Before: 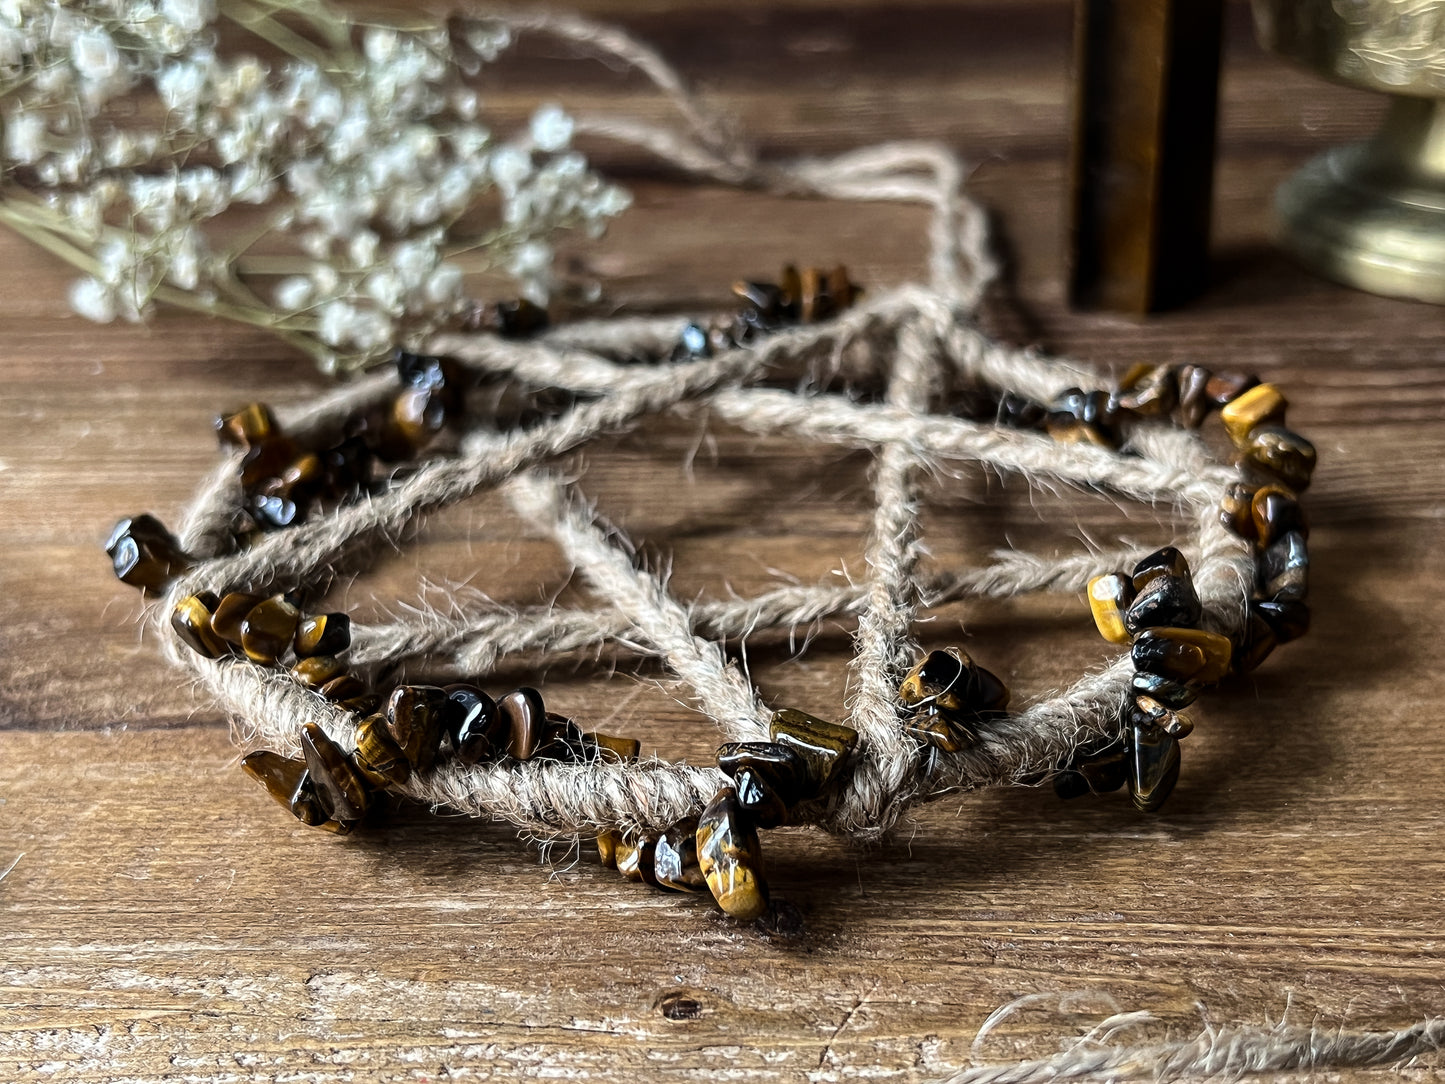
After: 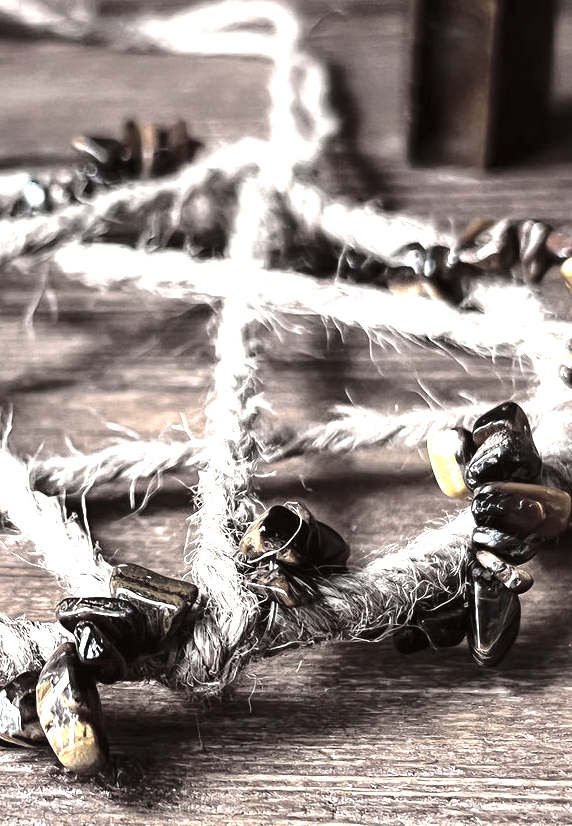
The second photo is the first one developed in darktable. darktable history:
rgb curve: curves: ch0 [(0, 0) (0.415, 0.237) (1, 1)]
crop: left 45.721%, top 13.393%, right 14.118%, bottom 10.01%
exposure: exposure 1.5 EV, compensate highlight preservation false
contrast brightness saturation: brightness 0.18, saturation -0.5
local contrast: mode bilateral grid, contrast 20, coarseness 50, detail 120%, midtone range 0.2
tone curve: curves: ch0 [(0, 0.032) (0.094, 0.08) (0.265, 0.208) (0.41, 0.417) (0.485, 0.524) (0.638, 0.673) (0.845, 0.828) (0.994, 0.964)]; ch1 [(0, 0) (0.161, 0.092) (0.37, 0.302) (0.437, 0.456) (0.469, 0.482) (0.498, 0.504) (0.576, 0.583) (0.644, 0.638) (0.725, 0.765) (1, 1)]; ch2 [(0, 0) (0.352, 0.403) (0.45, 0.469) (0.502, 0.504) (0.54, 0.521) (0.589, 0.576) (1, 1)], color space Lab, independent channels, preserve colors none
